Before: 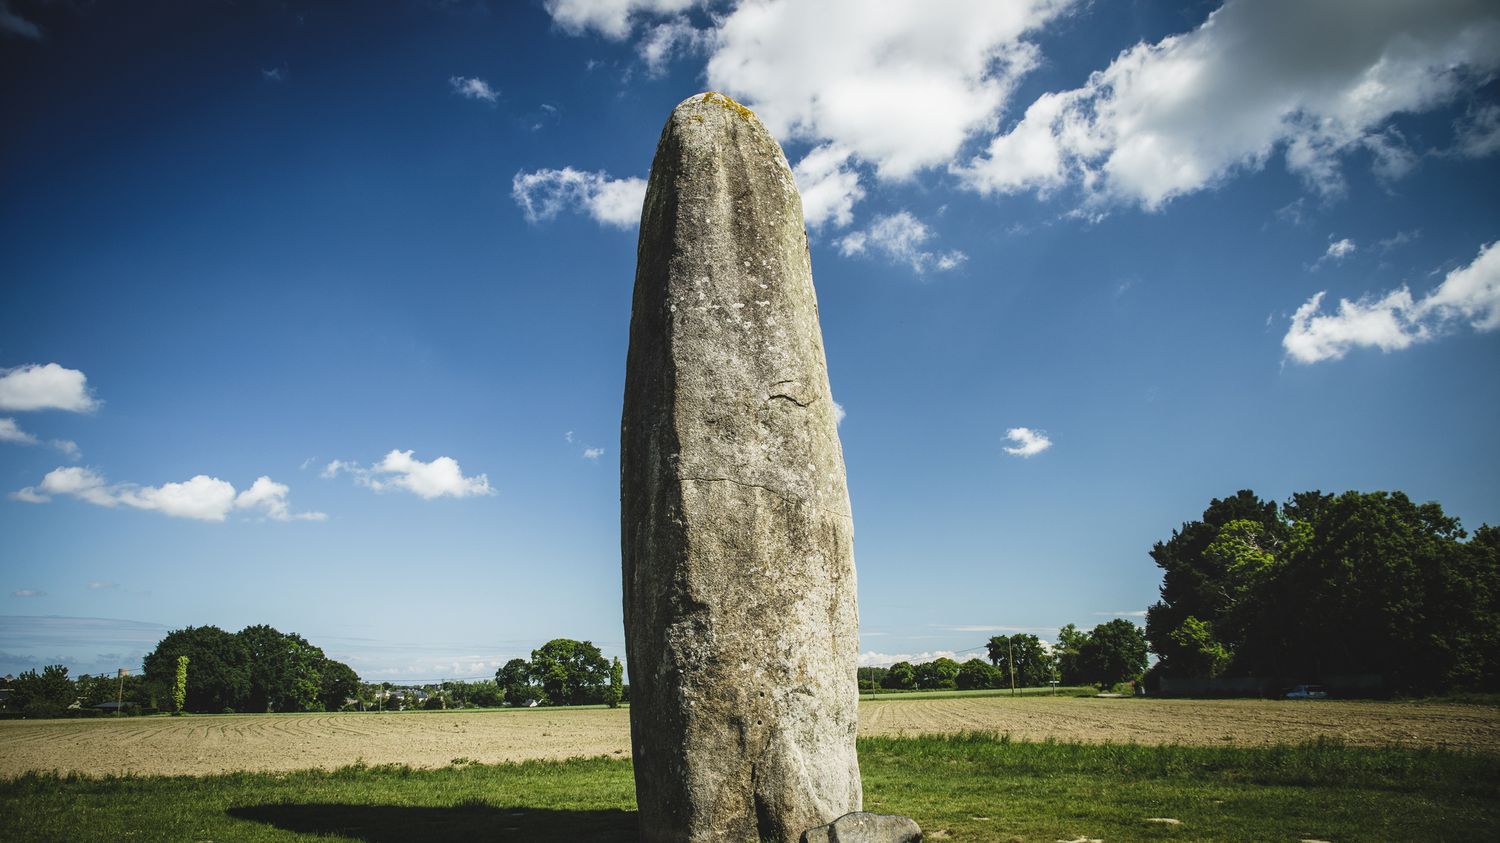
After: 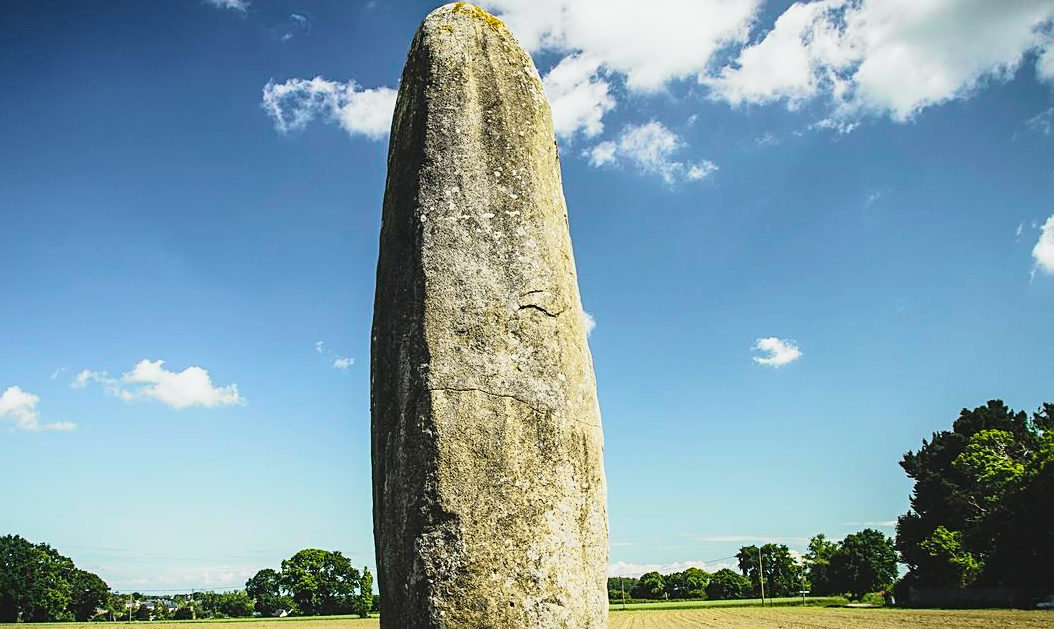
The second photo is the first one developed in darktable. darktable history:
sharpen: on, module defaults
crop and rotate: left 16.672%, top 10.76%, right 13.049%, bottom 14.589%
tone curve: curves: ch0 [(0, 0.012) (0.144, 0.137) (0.326, 0.386) (0.489, 0.573) (0.656, 0.763) (0.849, 0.902) (1, 0.974)]; ch1 [(0, 0) (0.366, 0.367) (0.475, 0.453) (0.494, 0.493) (0.504, 0.497) (0.544, 0.579) (0.562, 0.619) (0.622, 0.694) (1, 1)]; ch2 [(0, 0) (0.333, 0.346) (0.375, 0.375) (0.424, 0.43) (0.476, 0.492) (0.502, 0.503) (0.533, 0.541) (0.572, 0.615) (0.605, 0.656) (0.641, 0.709) (1, 1)], color space Lab, independent channels, preserve colors none
